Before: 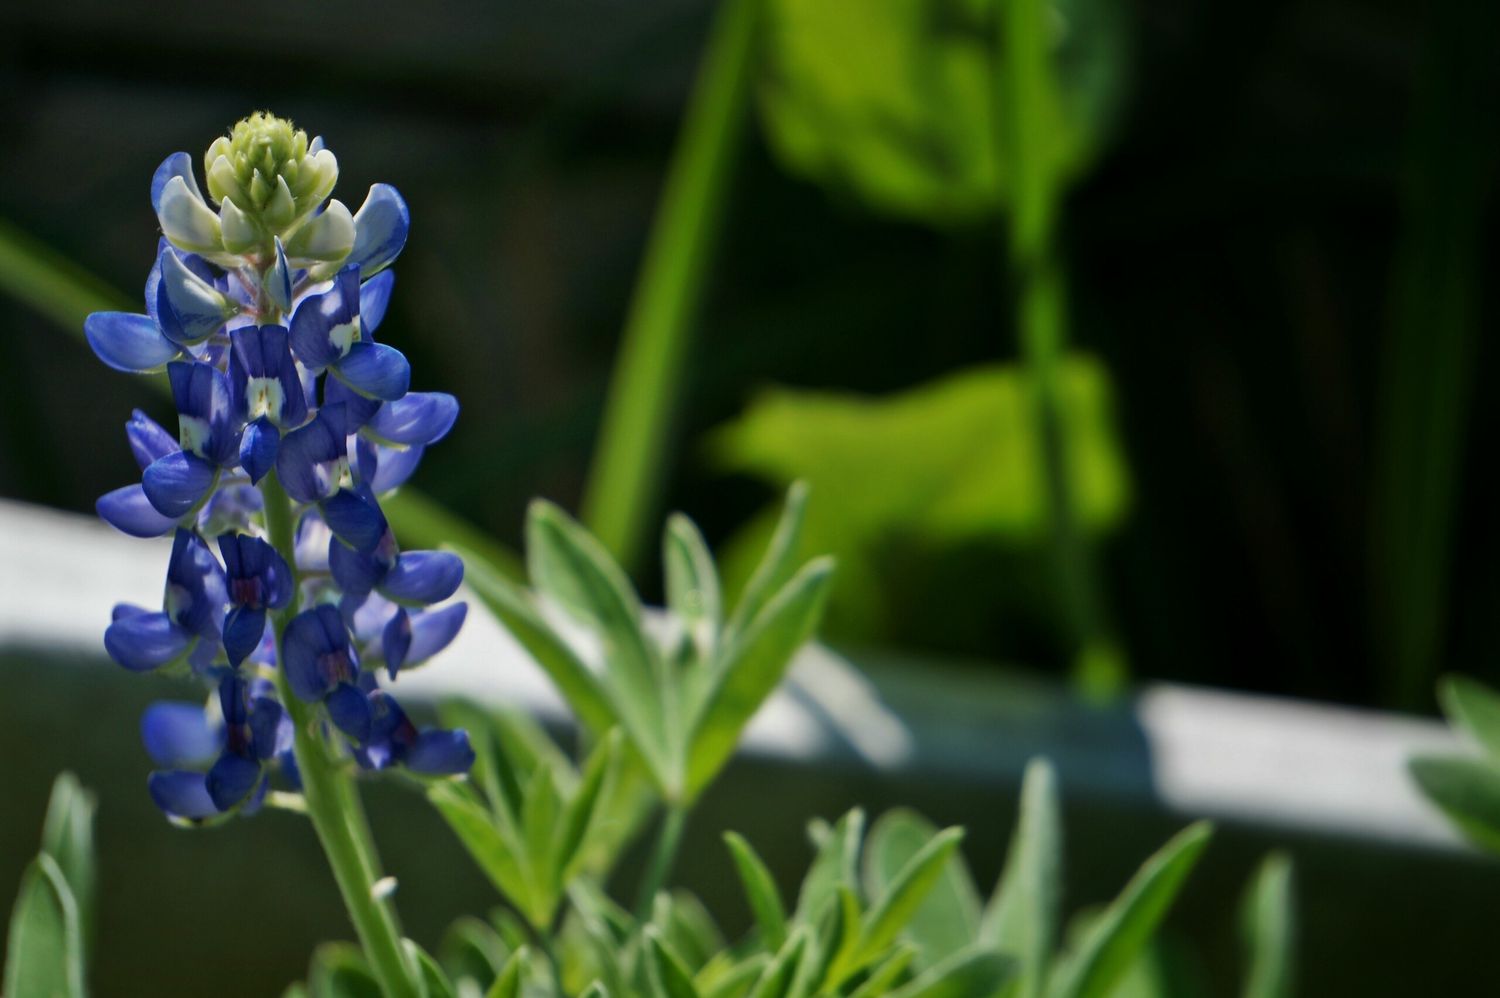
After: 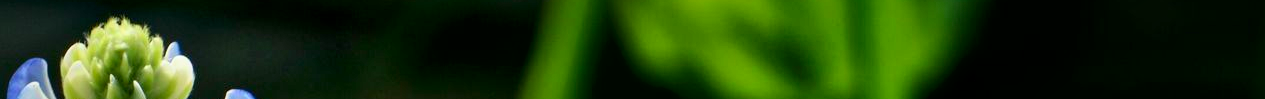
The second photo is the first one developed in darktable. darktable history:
crop and rotate: left 9.644%, top 9.491%, right 6.021%, bottom 80.509%
tone curve: curves: ch0 [(0, 0) (0.091, 0.077) (0.517, 0.574) (0.745, 0.82) (0.844, 0.908) (0.909, 0.942) (1, 0.973)]; ch1 [(0, 0) (0.437, 0.404) (0.5, 0.5) (0.534, 0.546) (0.58, 0.603) (0.616, 0.649) (1, 1)]; ch2 [(0, 0) (0.442, 0.415) (0.5, 0.5) (0.535, 0.547) (0.585, 0.62) (1, 1)], color space Lab, independent channels, preserve colors none
local contrast: mode bilateral grid, contrast 70, coarseness 75, detail 180%, midtone range 0.2
